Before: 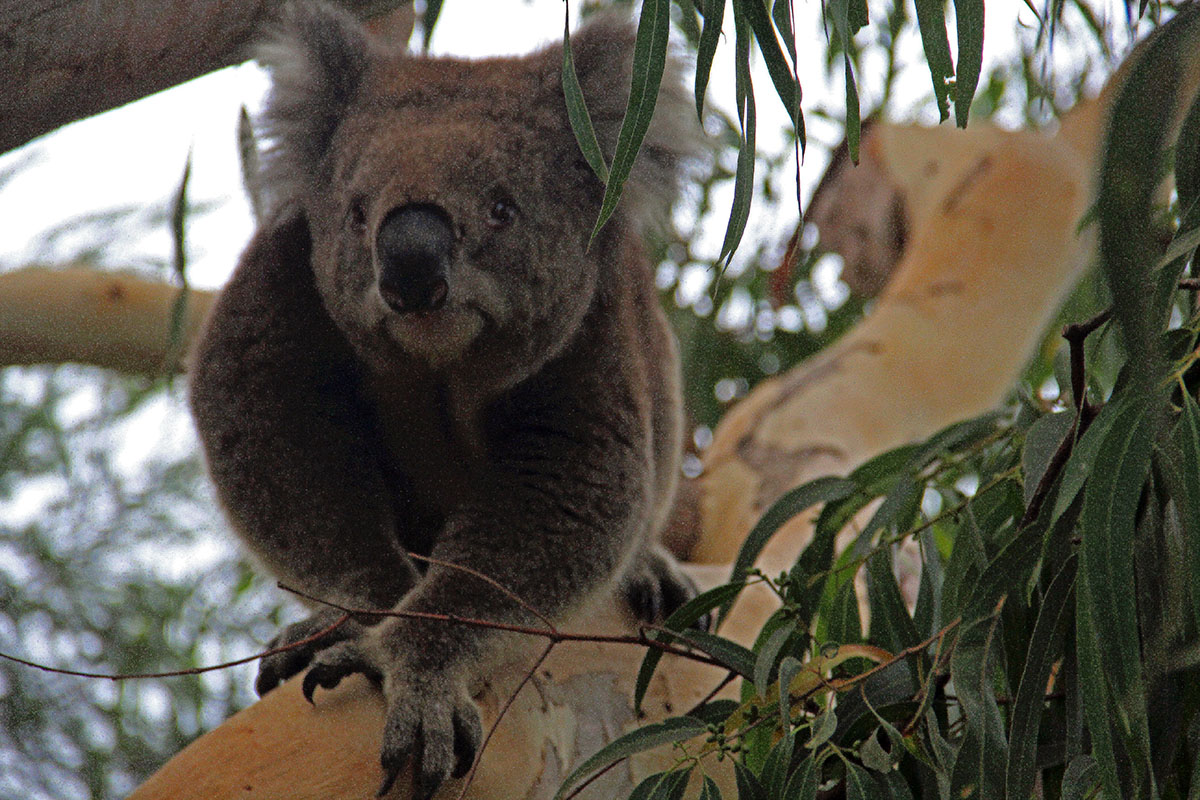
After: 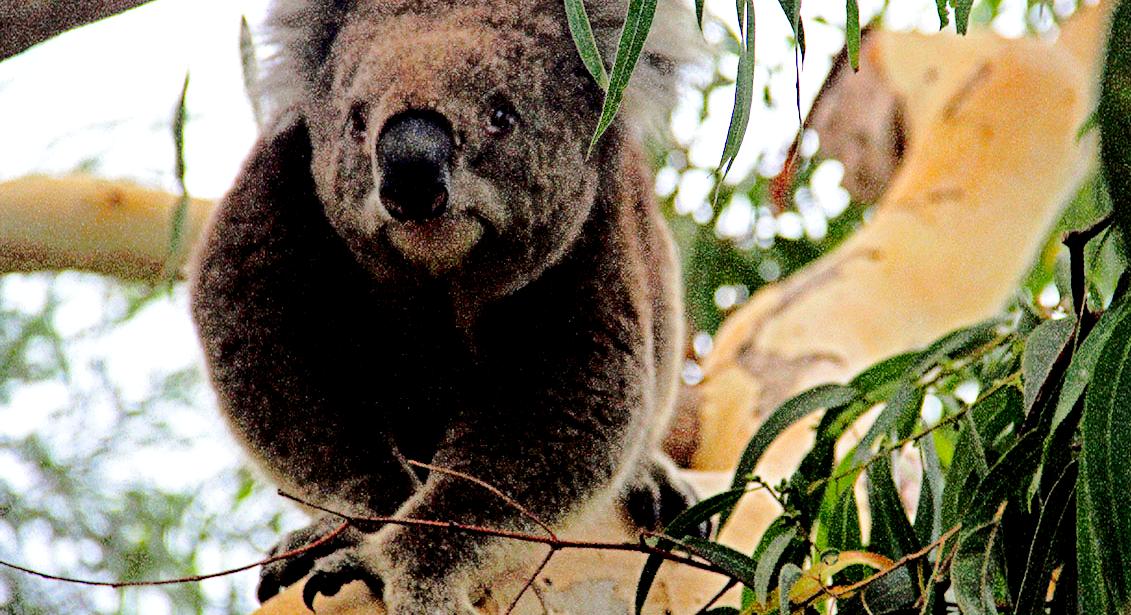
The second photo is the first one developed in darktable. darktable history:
crop and rotate: angle 0.053°, top 11.684%, right 5.594%, bottom 11.217%
base curve: curves: ch0 [(0, 0) (0.028, 0.03) (0.121, 0.232) (0.46, 0.748) (0.859, 0.968) (1, 1)], preserve colors none
tone curve: curves: ch0 [(0, 0) (0.004, 0.001) (0.133, 0.112) (0.325, 0.362) (0.832, 0.893) (1, 1)], color space Lab, independent channels, preserve colors none
shadows and highlights: shadows 30.17
exposure: black level correction 0.012, exposure 0.698 EV, compensate highlight preservation false
